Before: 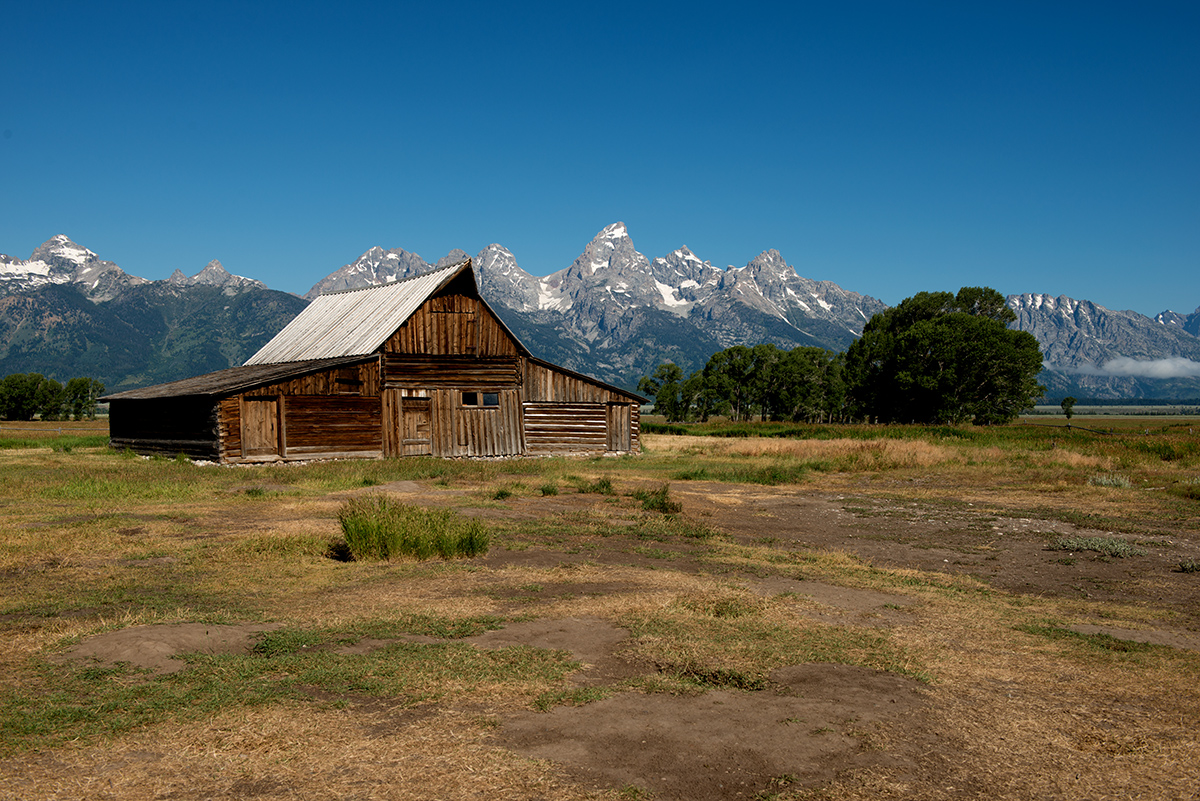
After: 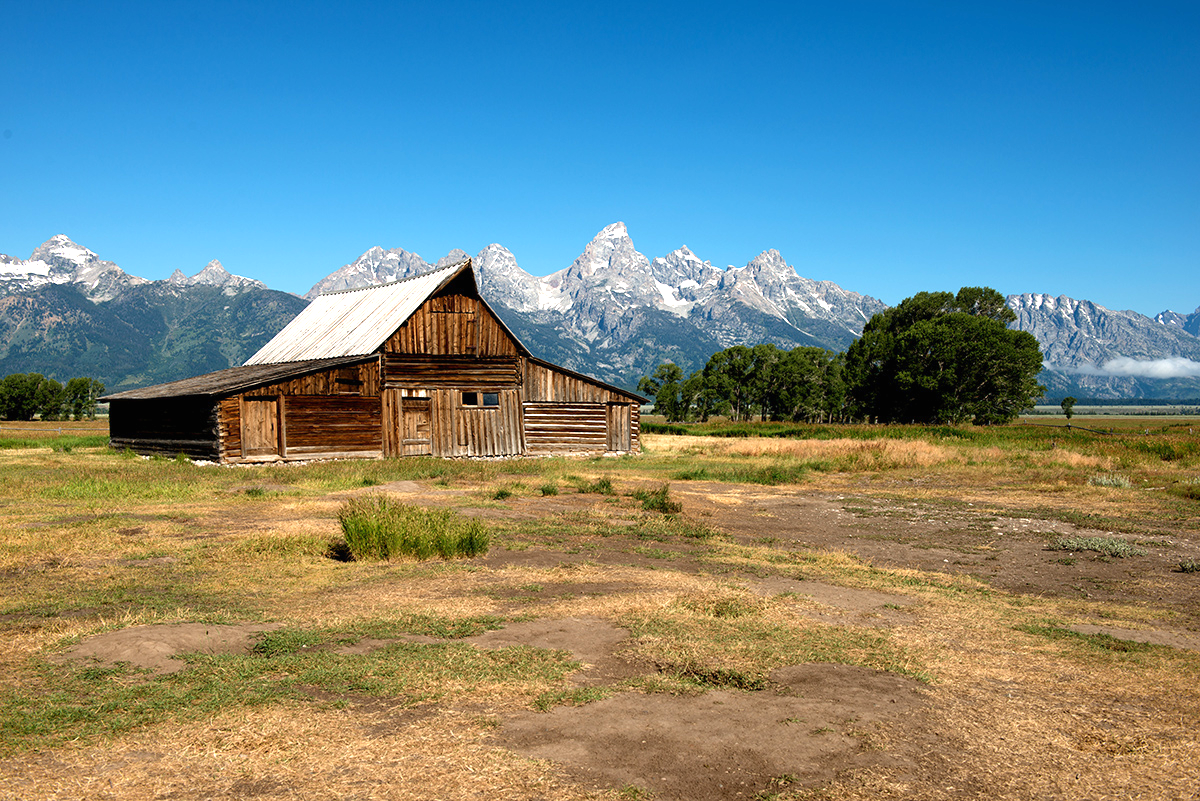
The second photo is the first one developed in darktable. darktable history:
exposure: black level correction 0, exposure 1.032 EV, compensate highlight preservation false
